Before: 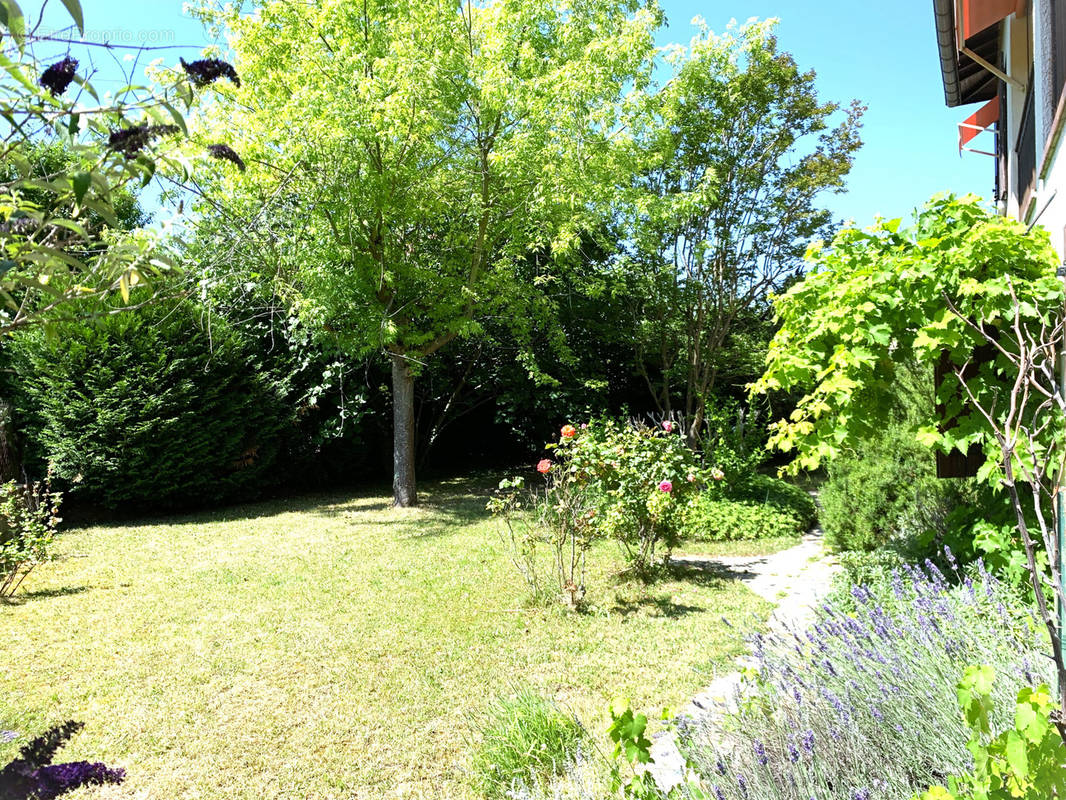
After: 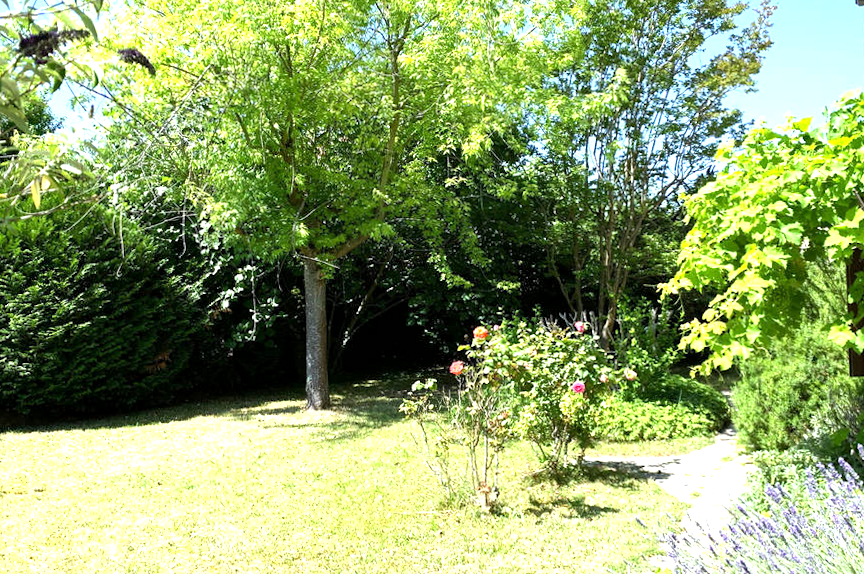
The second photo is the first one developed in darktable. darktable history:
rotate and perspective: rotation -0.45°, automatic cropping original format, crop left 0.008, crop right 0.992, crop top 0.012, crop bottom 0.988
exposure: black level correction 0.001, exposure 0.5 EV, compensate exposure bias true, compensate highlight preservation false
crop: left 7.856%, top 11.836%, right 10.12%, bottom 15.387%
